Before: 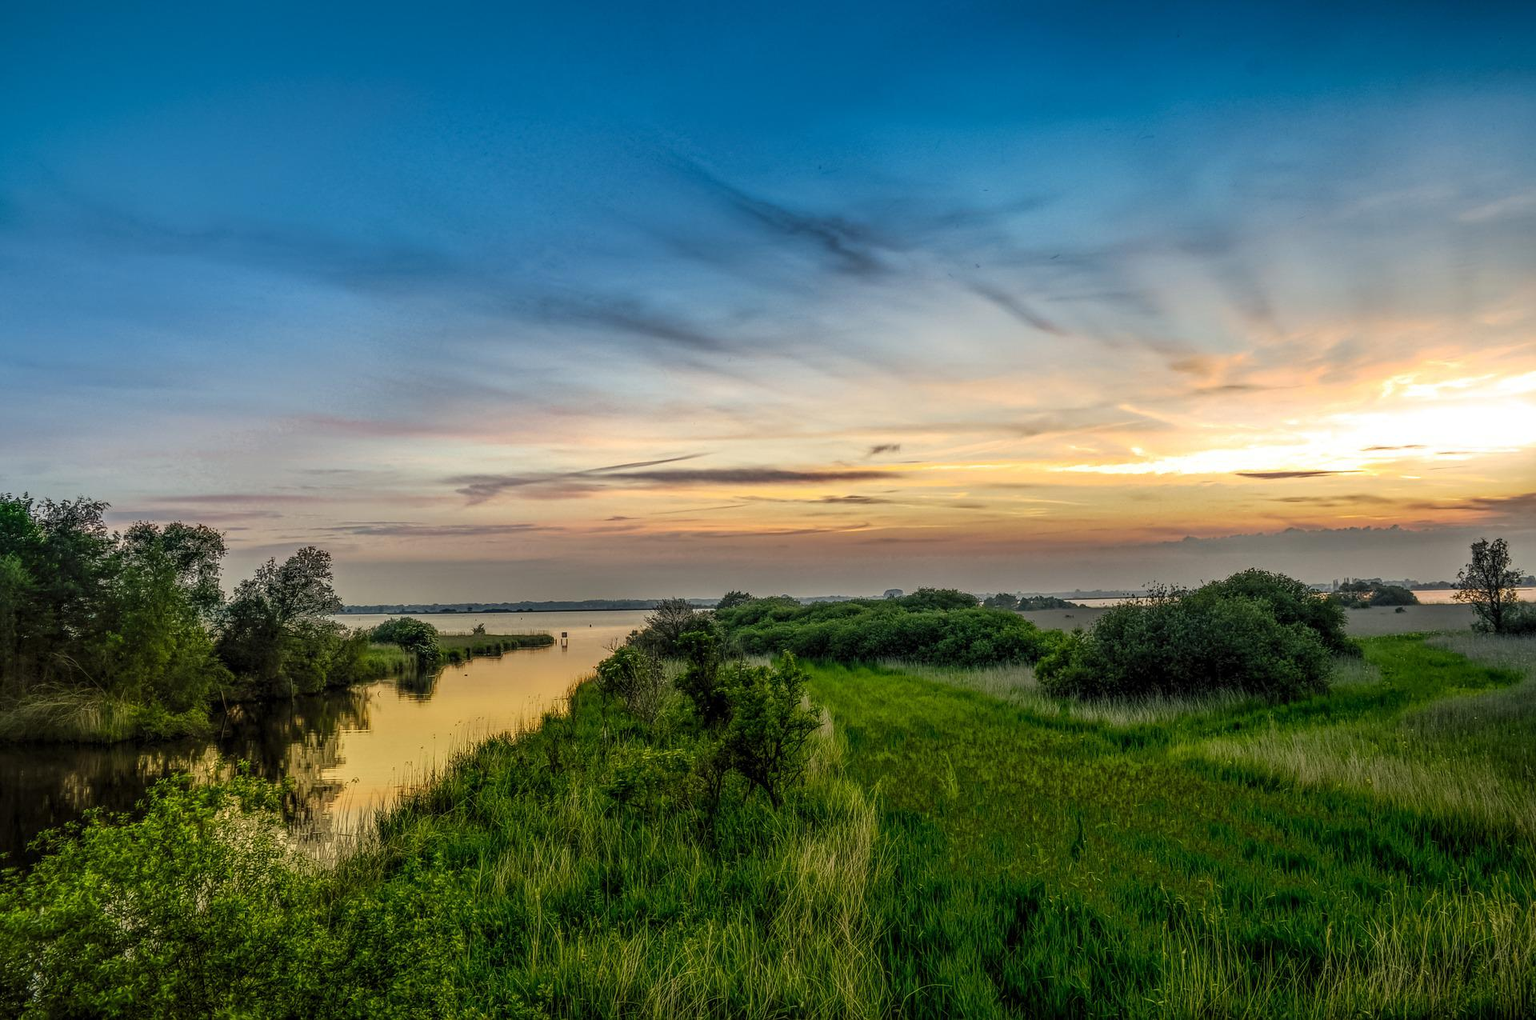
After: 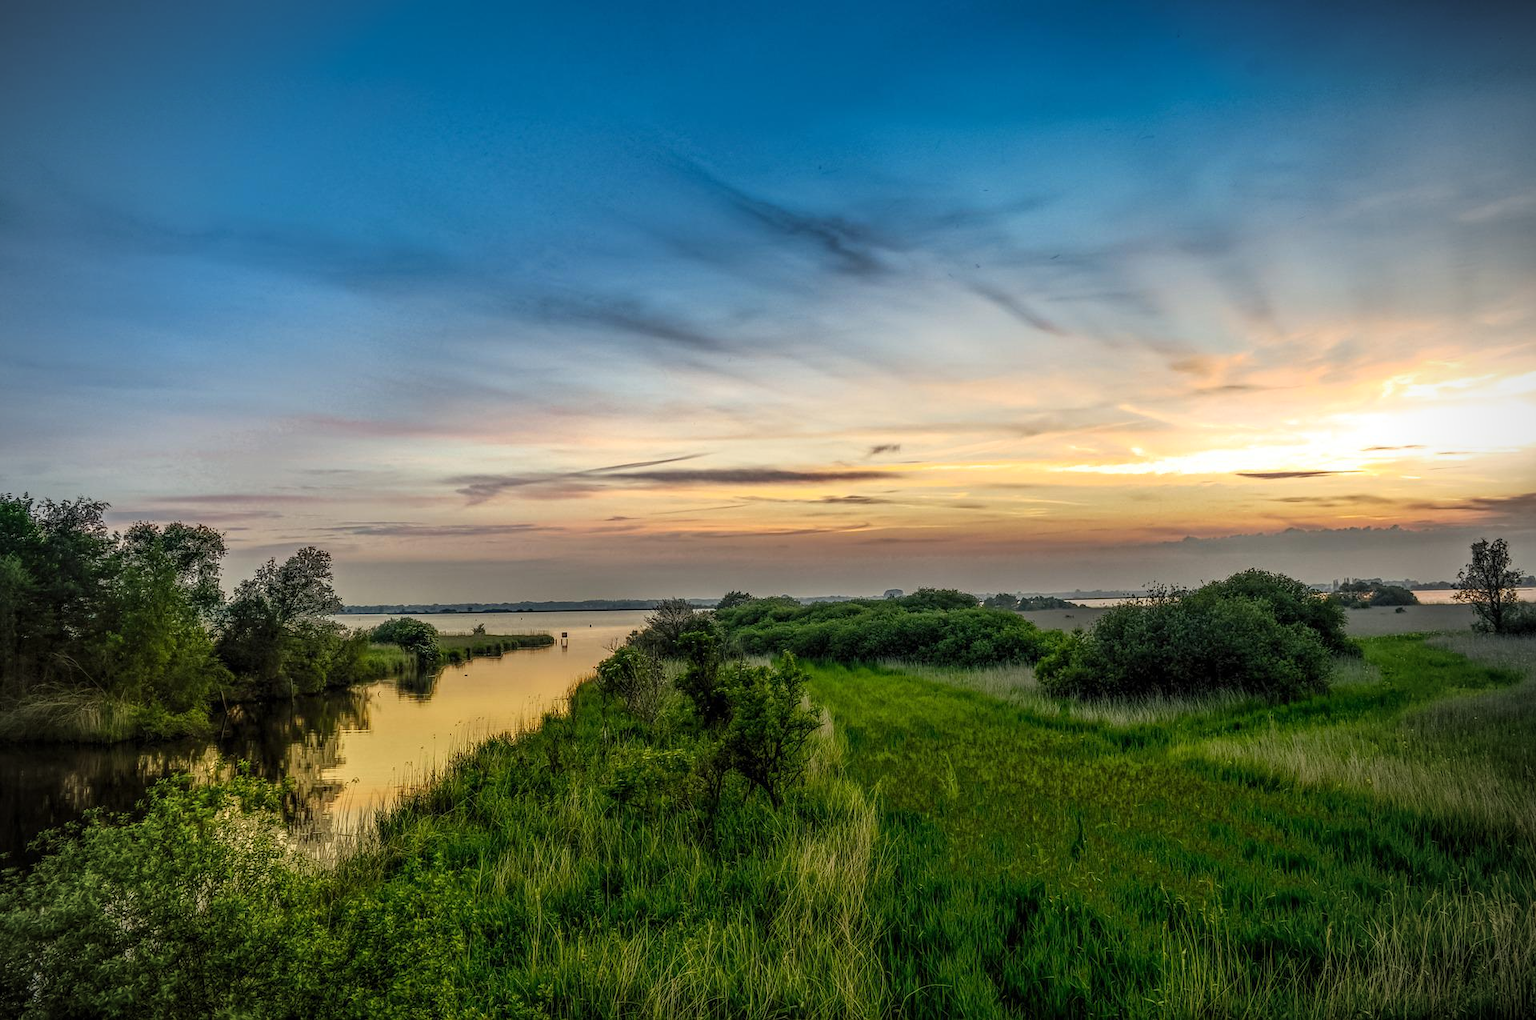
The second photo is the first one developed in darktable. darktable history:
vignetting: on, module defaults
shadows and highlights: shadows -0.355, highlights 38.51
